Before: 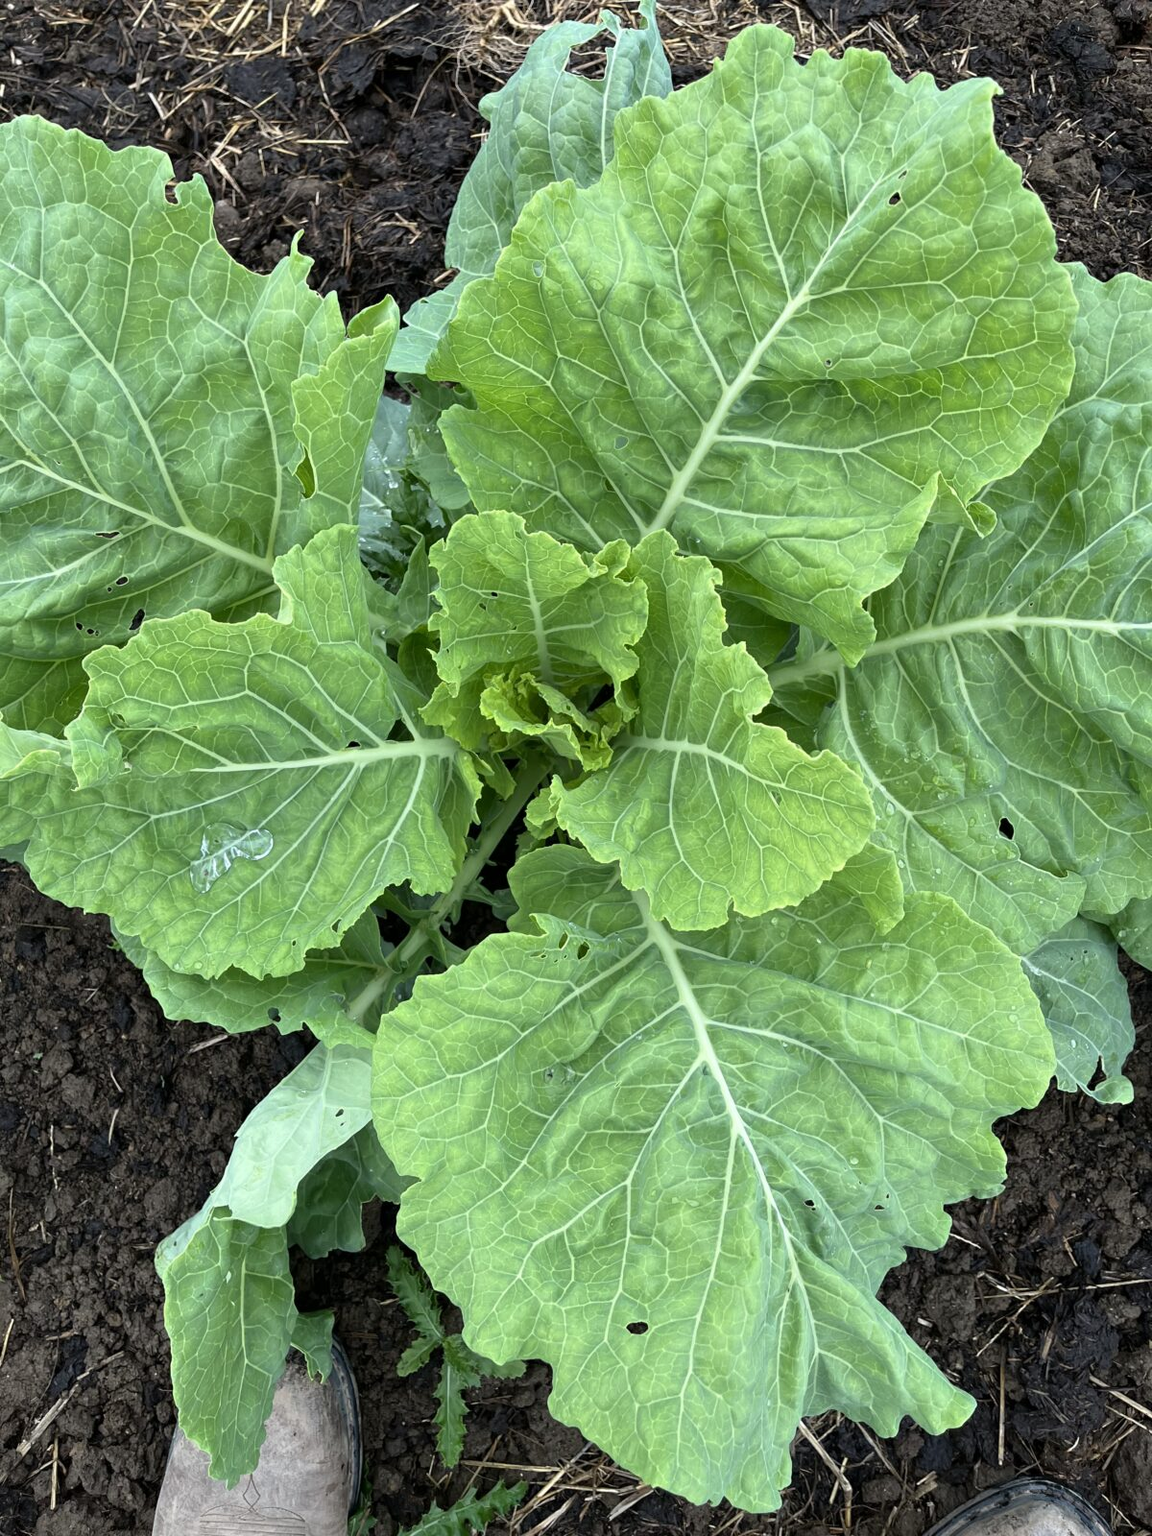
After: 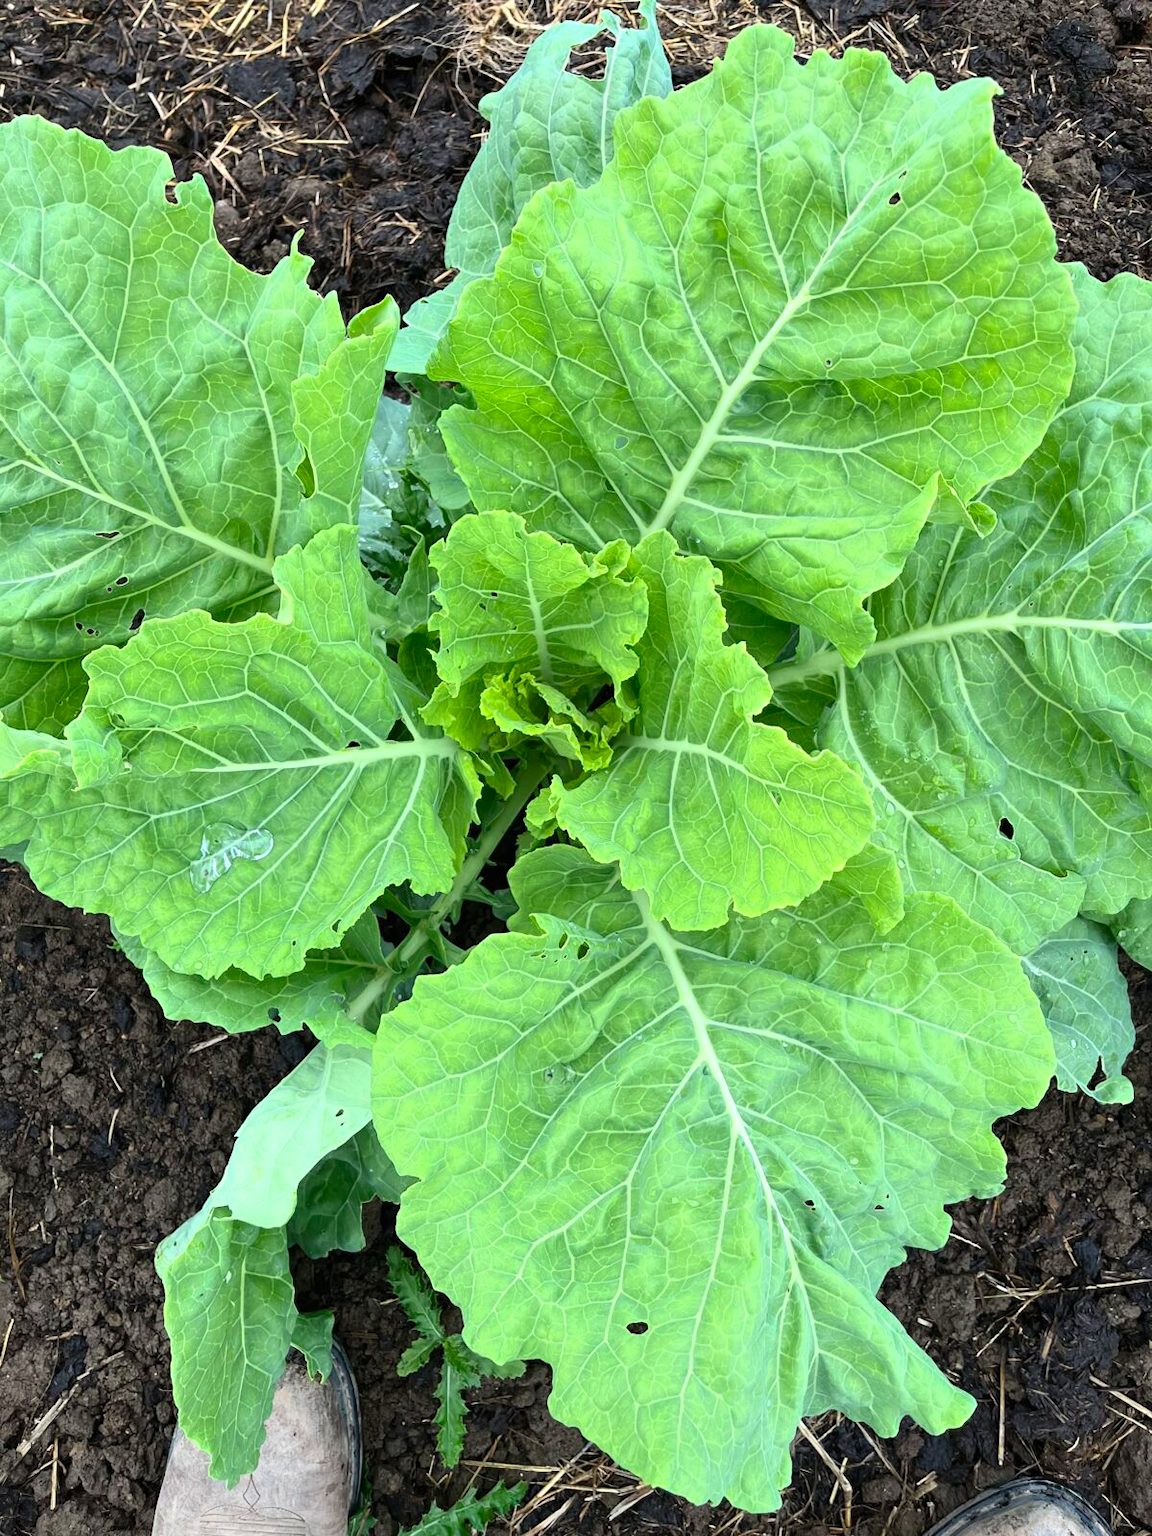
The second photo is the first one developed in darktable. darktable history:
contrast brightness saturation: contrast 0.204, brightness 0.155, saturation 0.228
